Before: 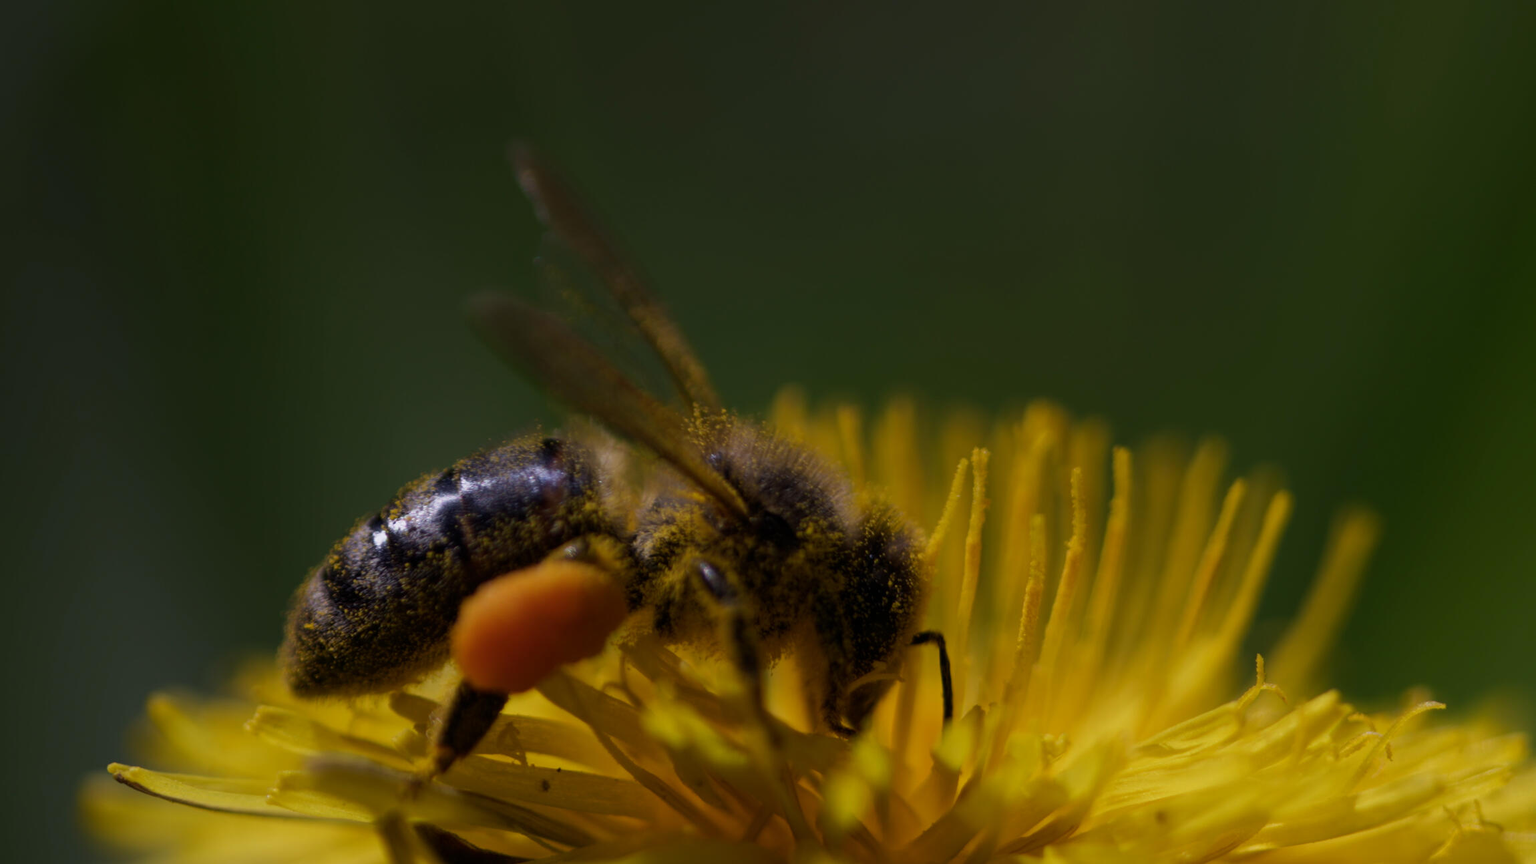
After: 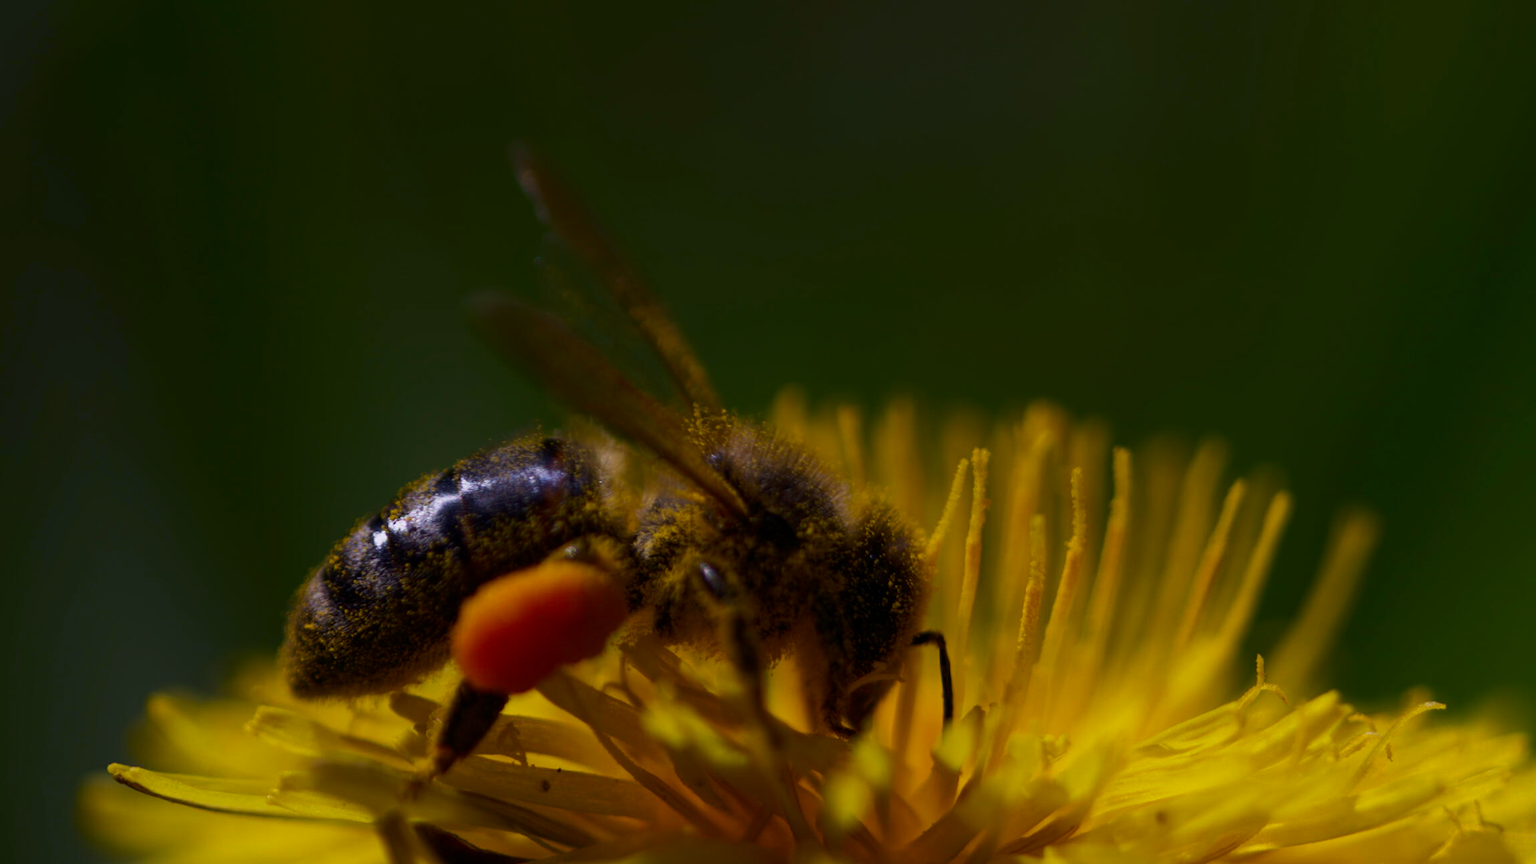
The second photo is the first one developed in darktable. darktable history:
exposure: exposure -0.157 EV, compensate highlight preservation false
contrast brightness saturation: contrast 0.161, saturation 0.311
